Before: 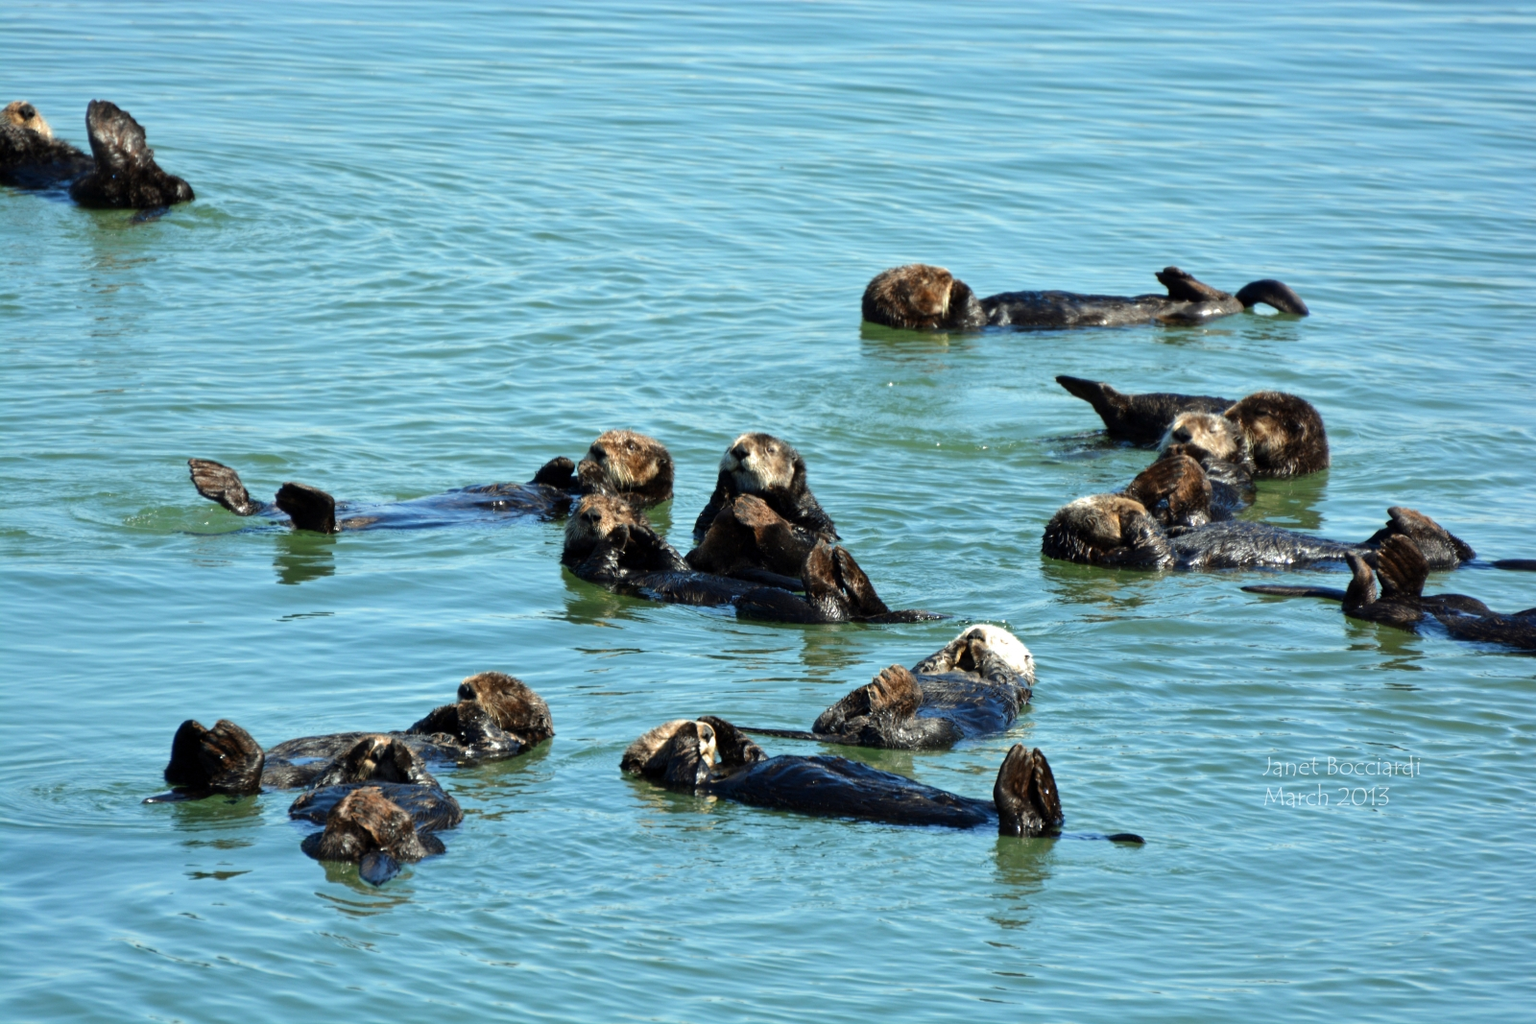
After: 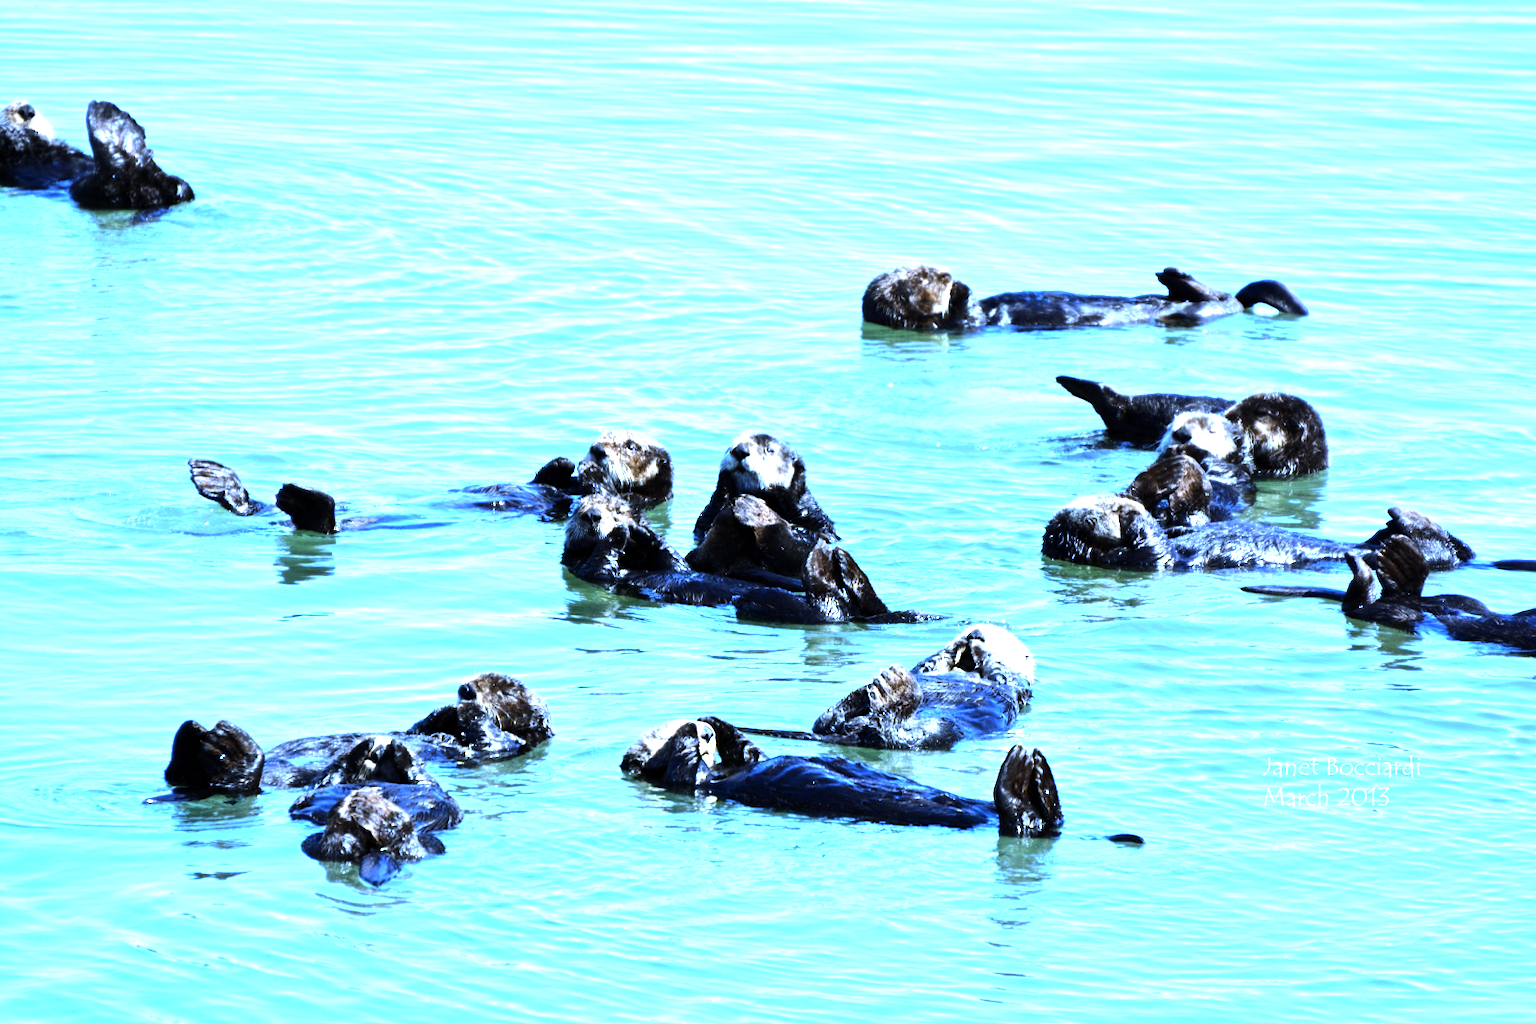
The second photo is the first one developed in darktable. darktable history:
tone equalizer: -8 EV -1.08 EV, -7 EV -1.01 EV, -6 EV -0.867 EV, -5 EV -0.578 EV, -3 EV 0.578 EV, -2 EV 0.867 EV, -1 EV 1.01 EV, +0 EV 1.08 EV, edges refinement/feathering 500, mask exposure compensation -1.57 EV, preserve details no
white balance: red 0.766, blue 1.537
exposure: exposure 0.935 EV, compensate highlight preservation false
